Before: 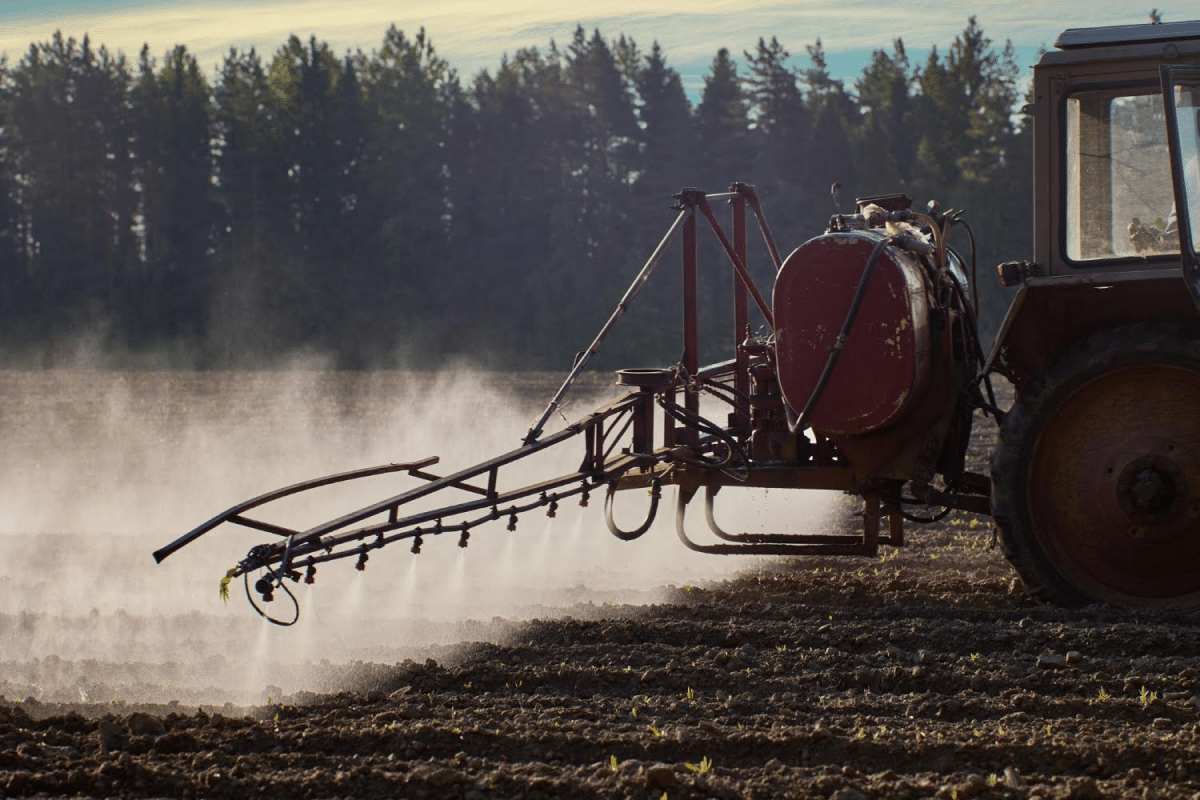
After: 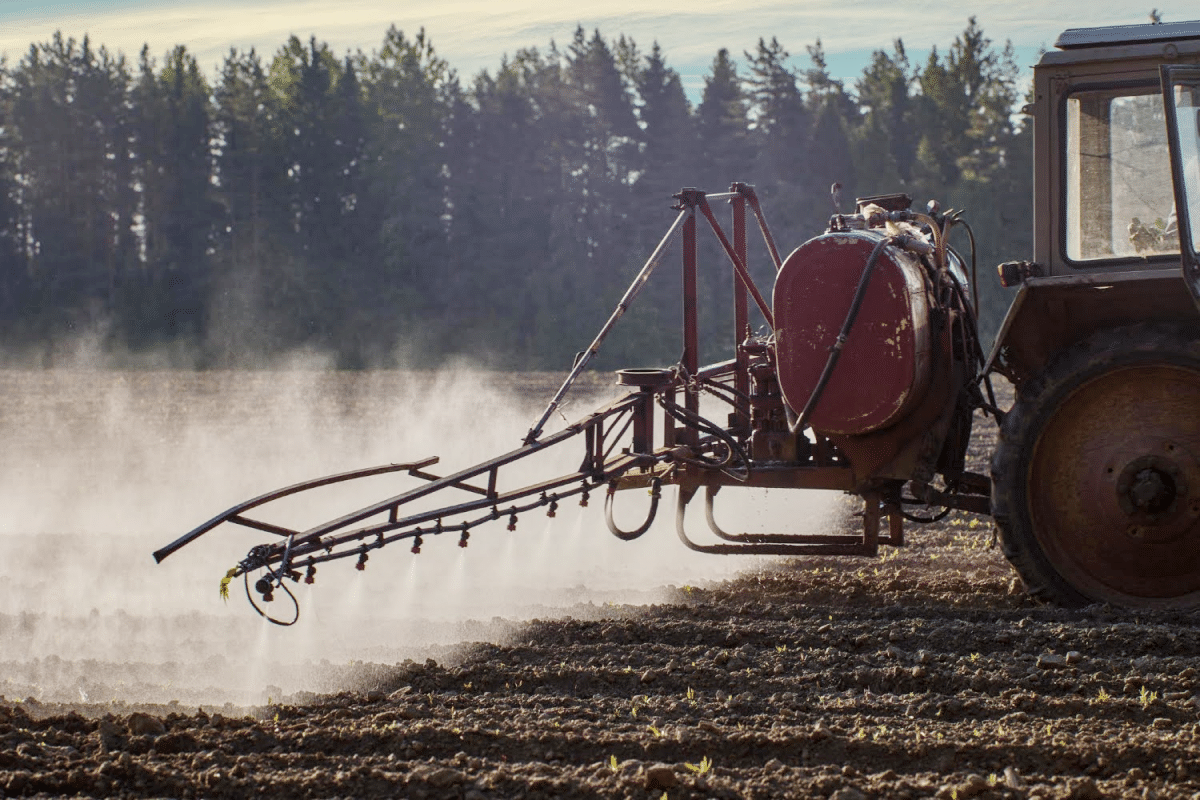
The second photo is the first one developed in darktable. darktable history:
base curve: curves: ch0 [(0, 0) (0.158, 0.273) (0.879, 0.895) (1, 1)], preserve colors none
local contrast: on, module defaults
exposure: compensate highlight preservation false
